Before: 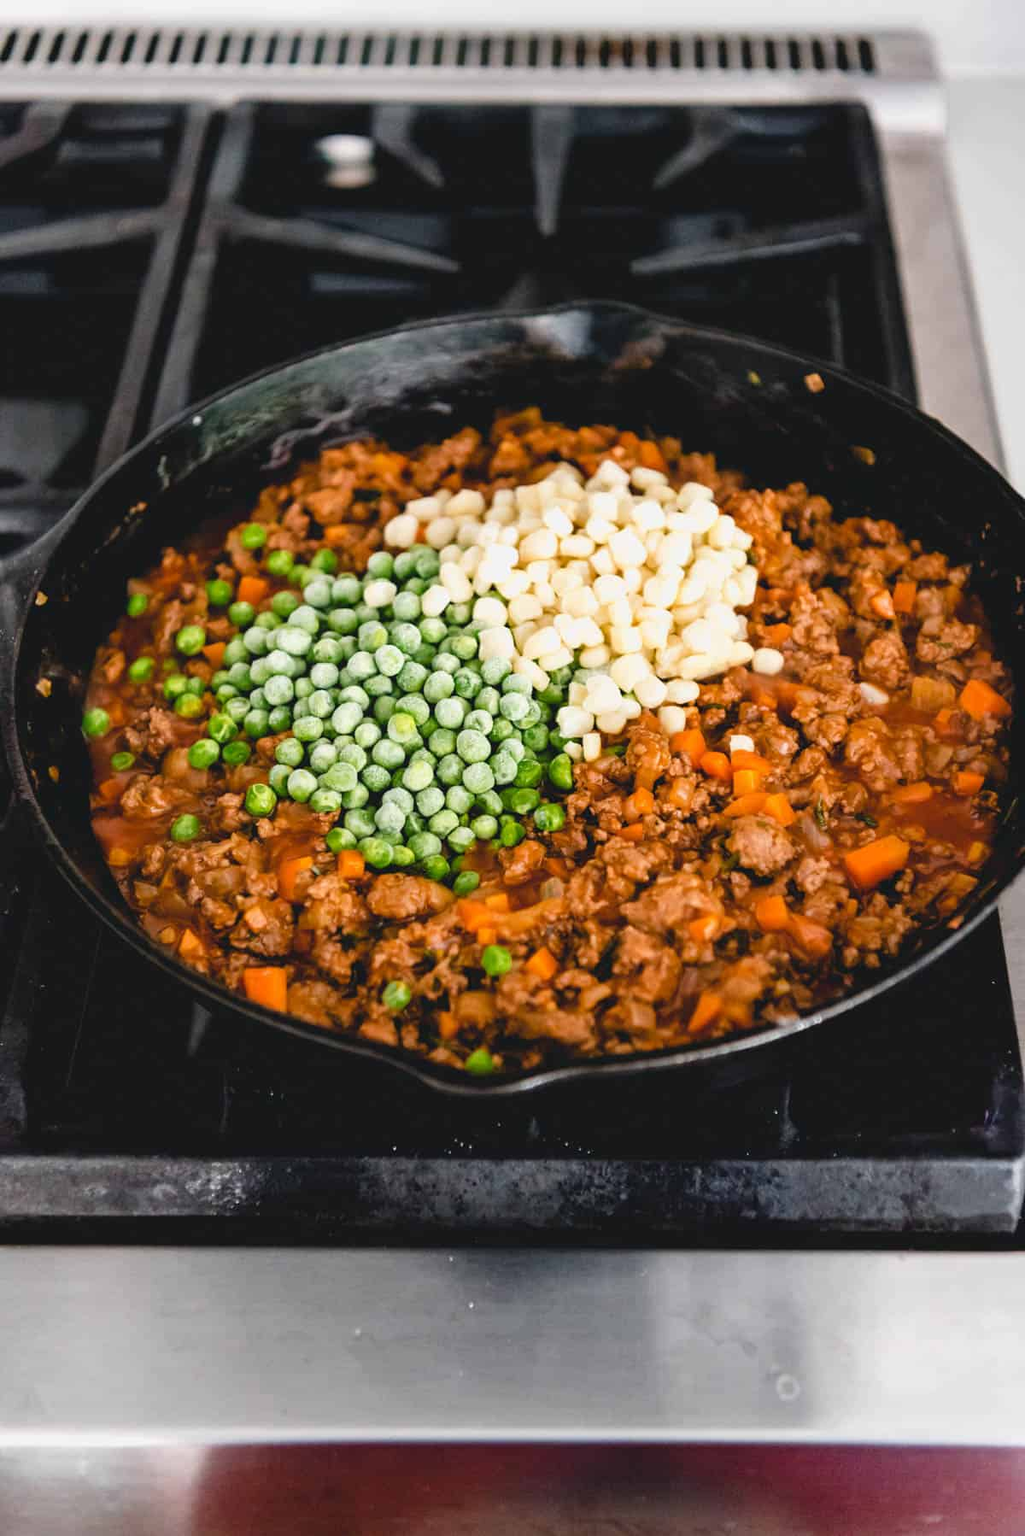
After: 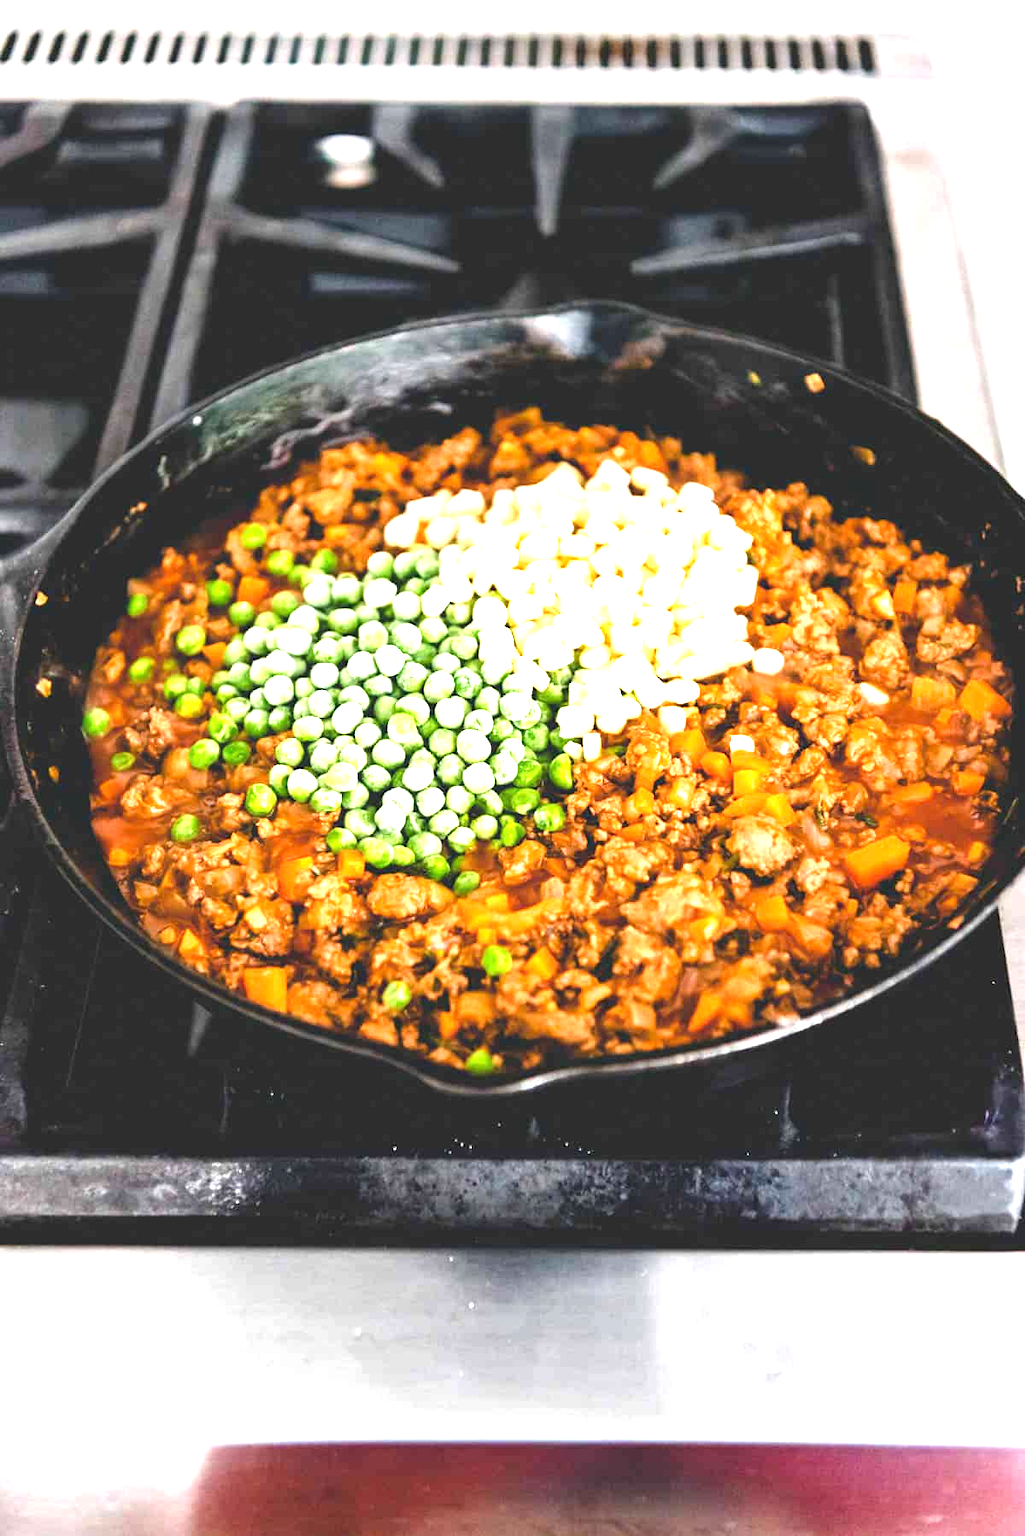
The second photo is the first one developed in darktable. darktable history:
exposure: black level correction 0, exposure 1.557 EV, compensate highlight preservation false
